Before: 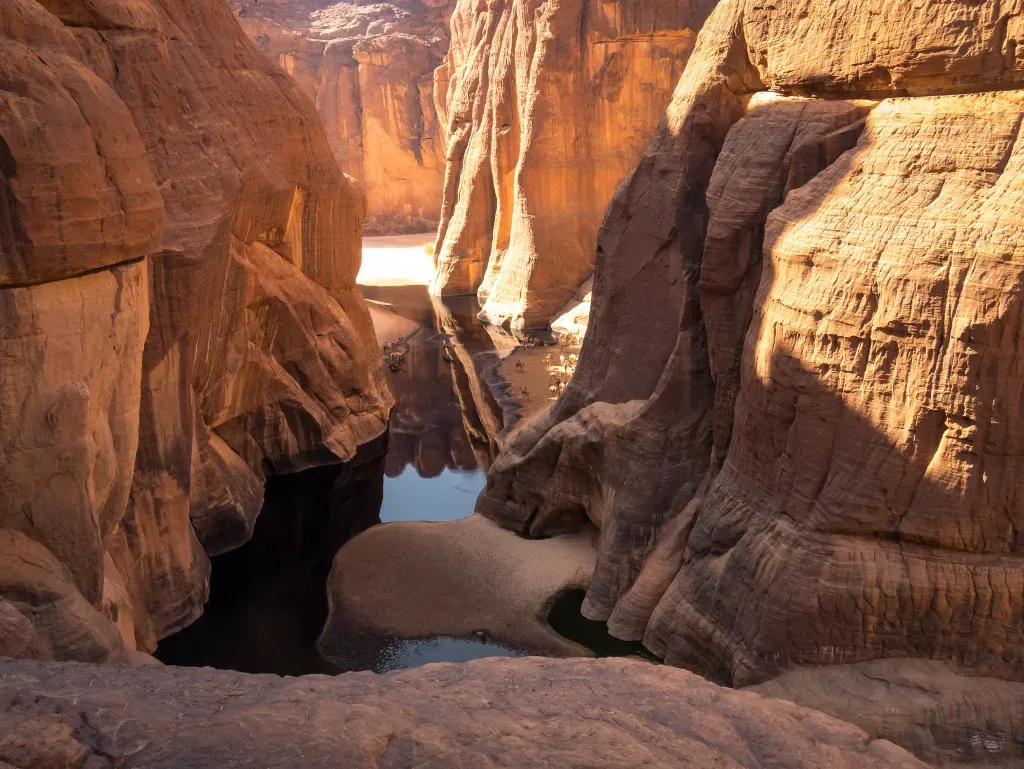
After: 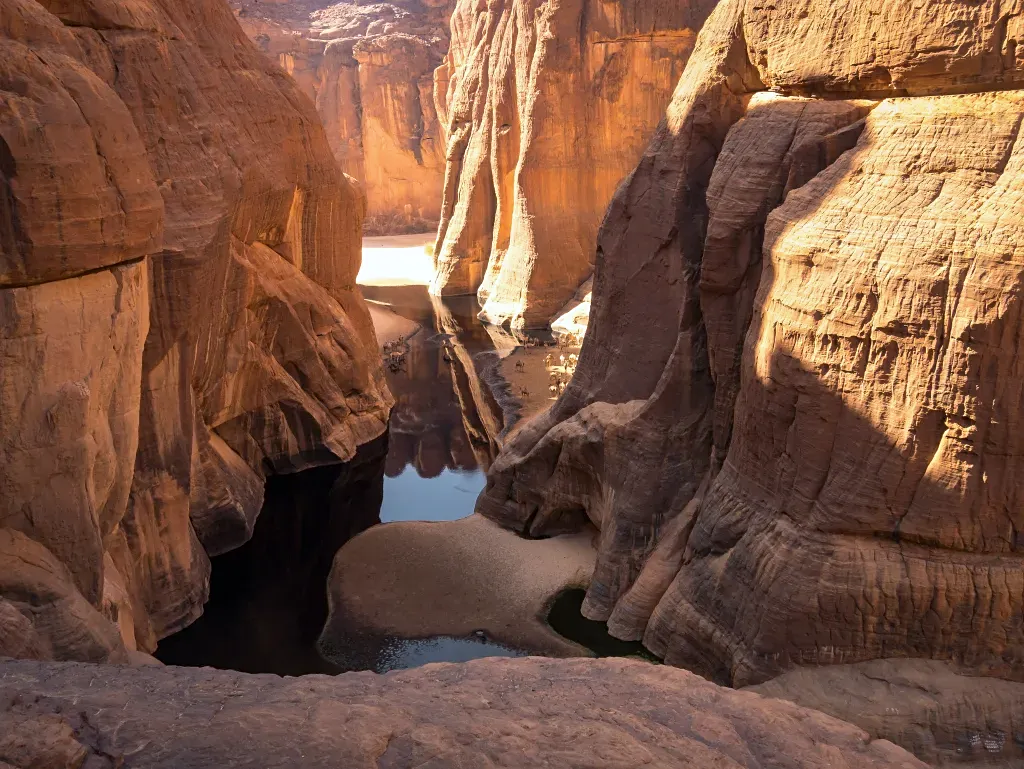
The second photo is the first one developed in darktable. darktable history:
white balance: red 0.982, blue 1.018
sharpen: amount 0.2
